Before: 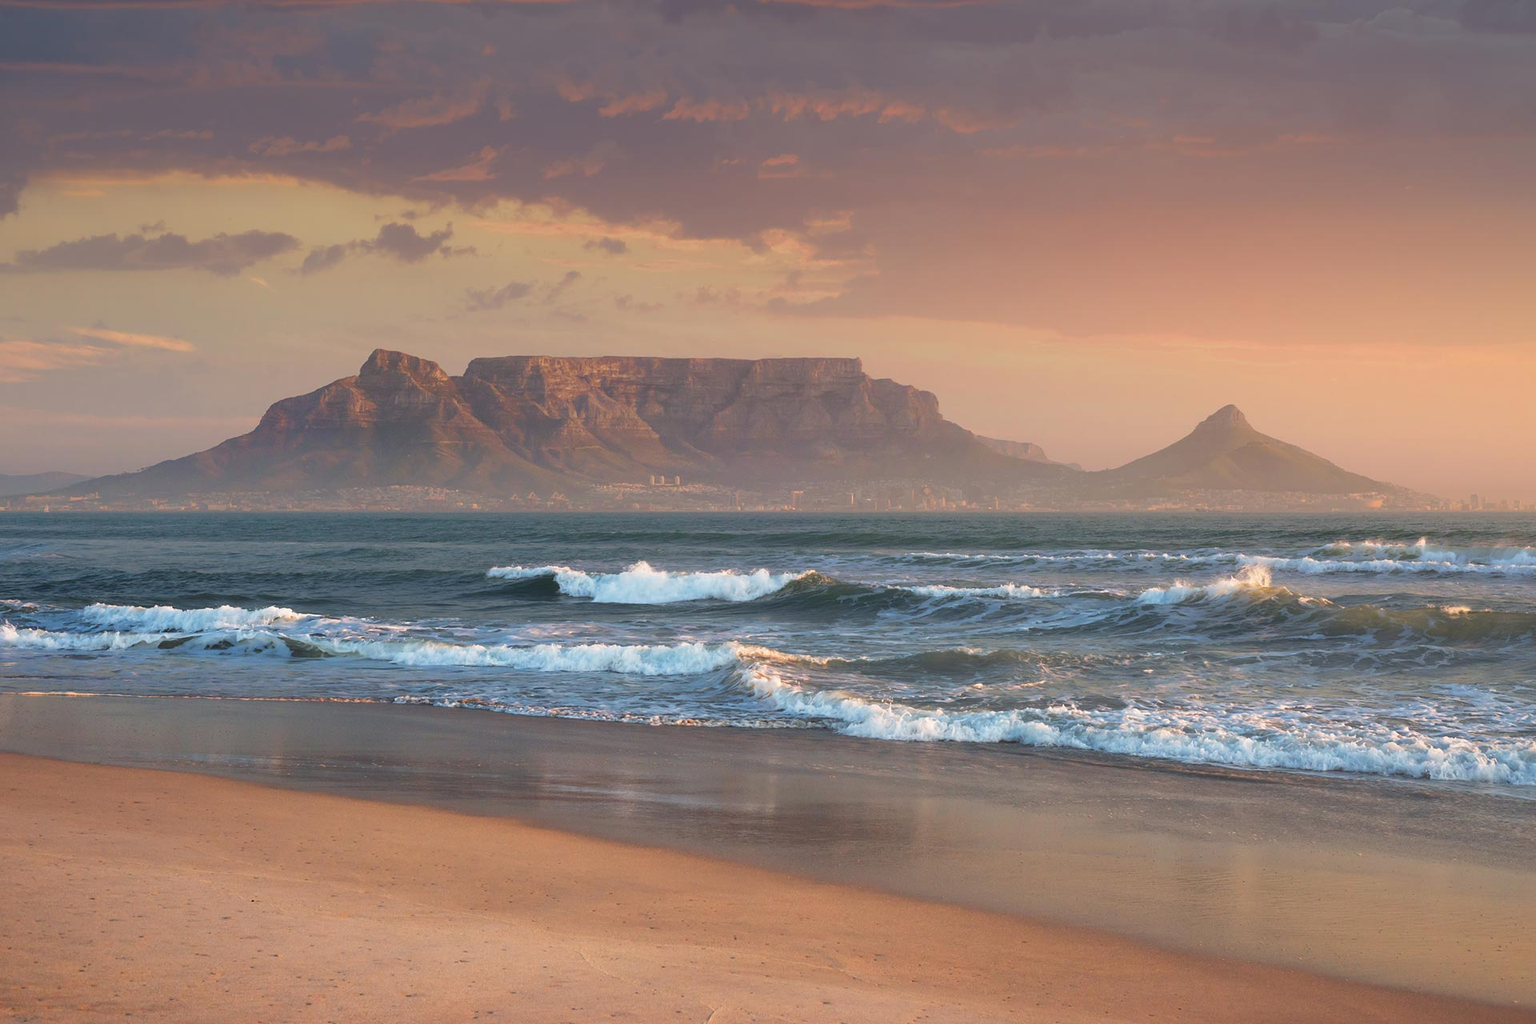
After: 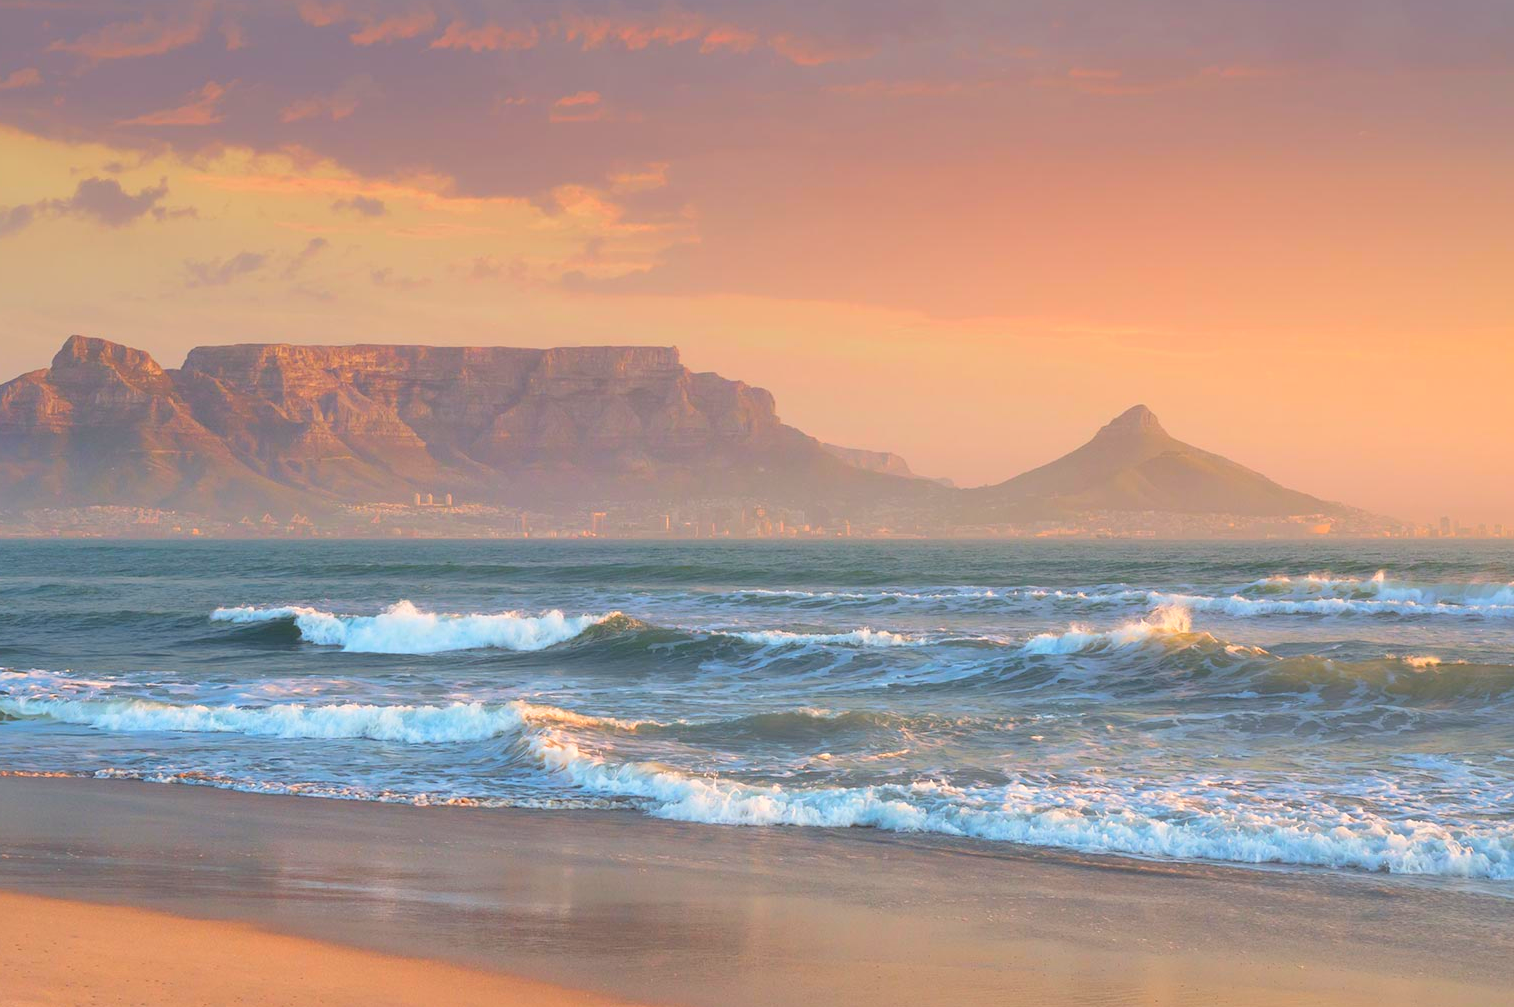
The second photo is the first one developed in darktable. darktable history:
contrast brightness saturation: contrast 0.07, brightness 0.18, saturation 0.4
shadows and highlights: shadows 25, highlights -25
crop and rotate: left 20.74%, top 7.912%, right 0.375%, bottom 13.378%
